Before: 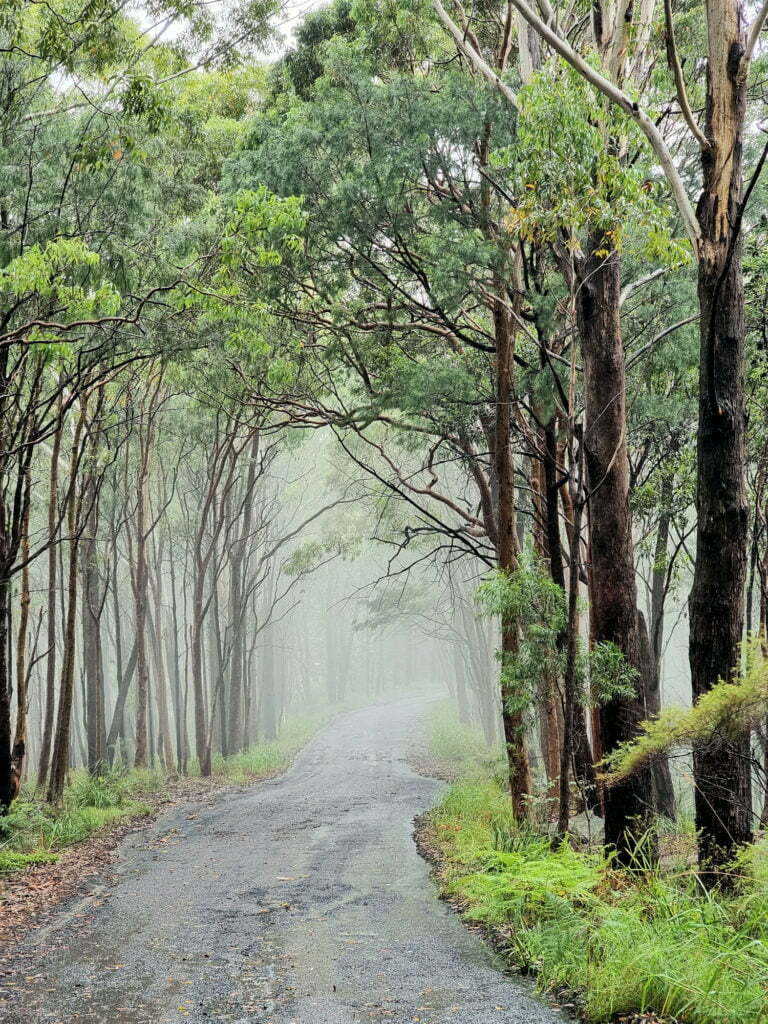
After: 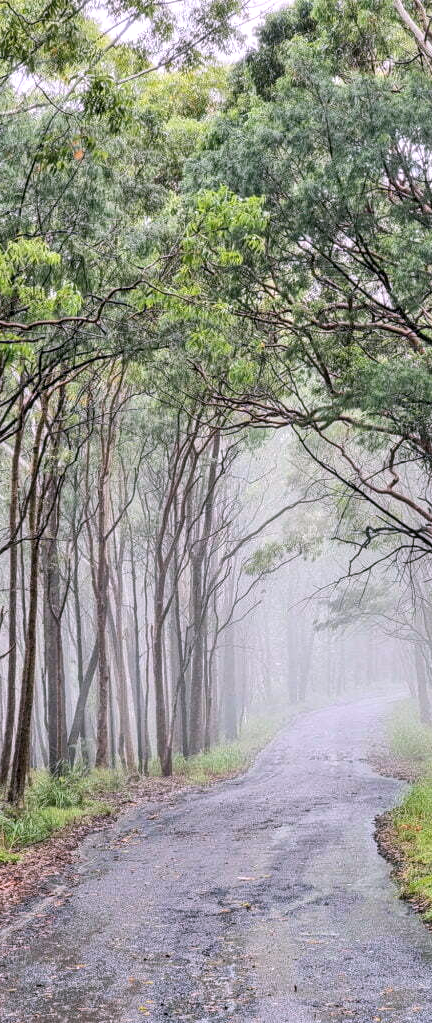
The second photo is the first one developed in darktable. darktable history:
white balance: red 1.066, blue 1.119
crop: left 5.114%, right 38.589%
local contrast: on, module defaults
